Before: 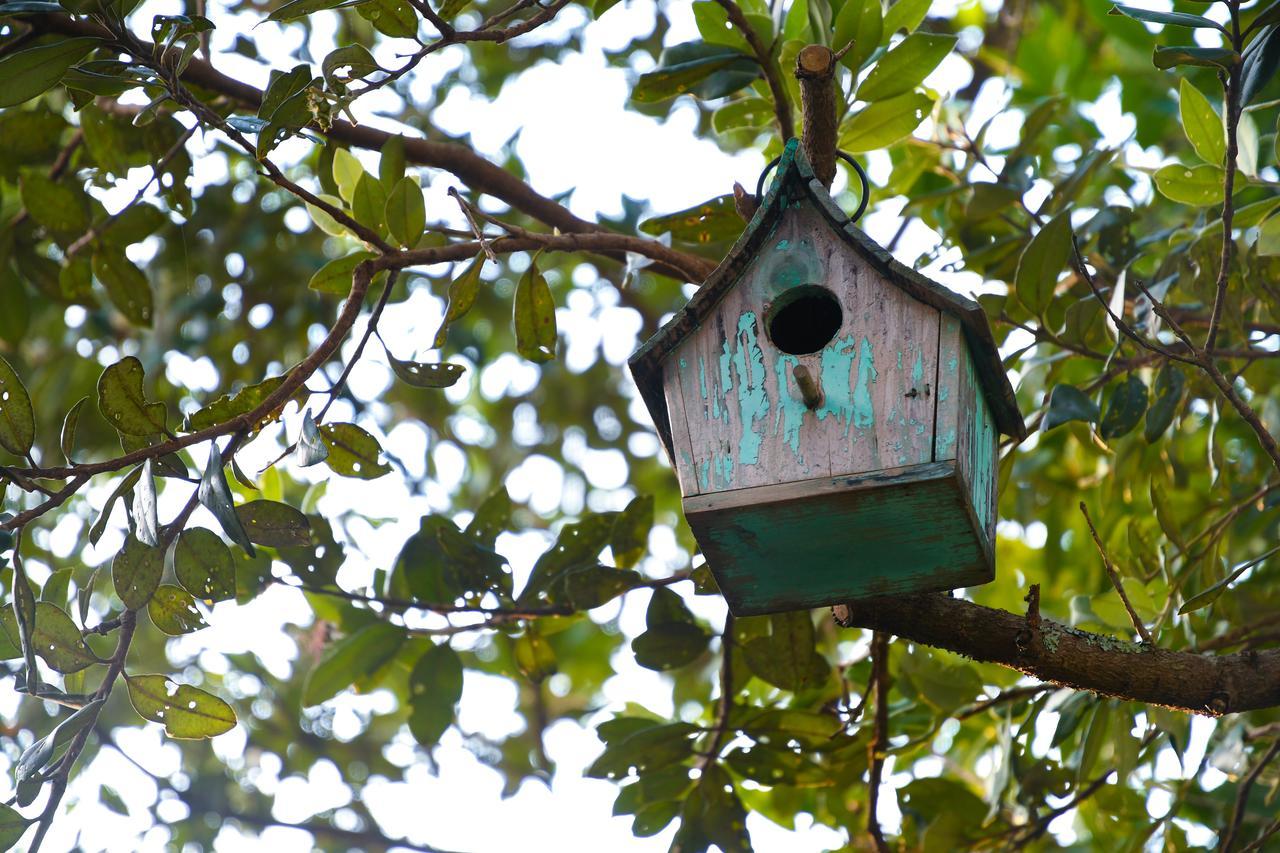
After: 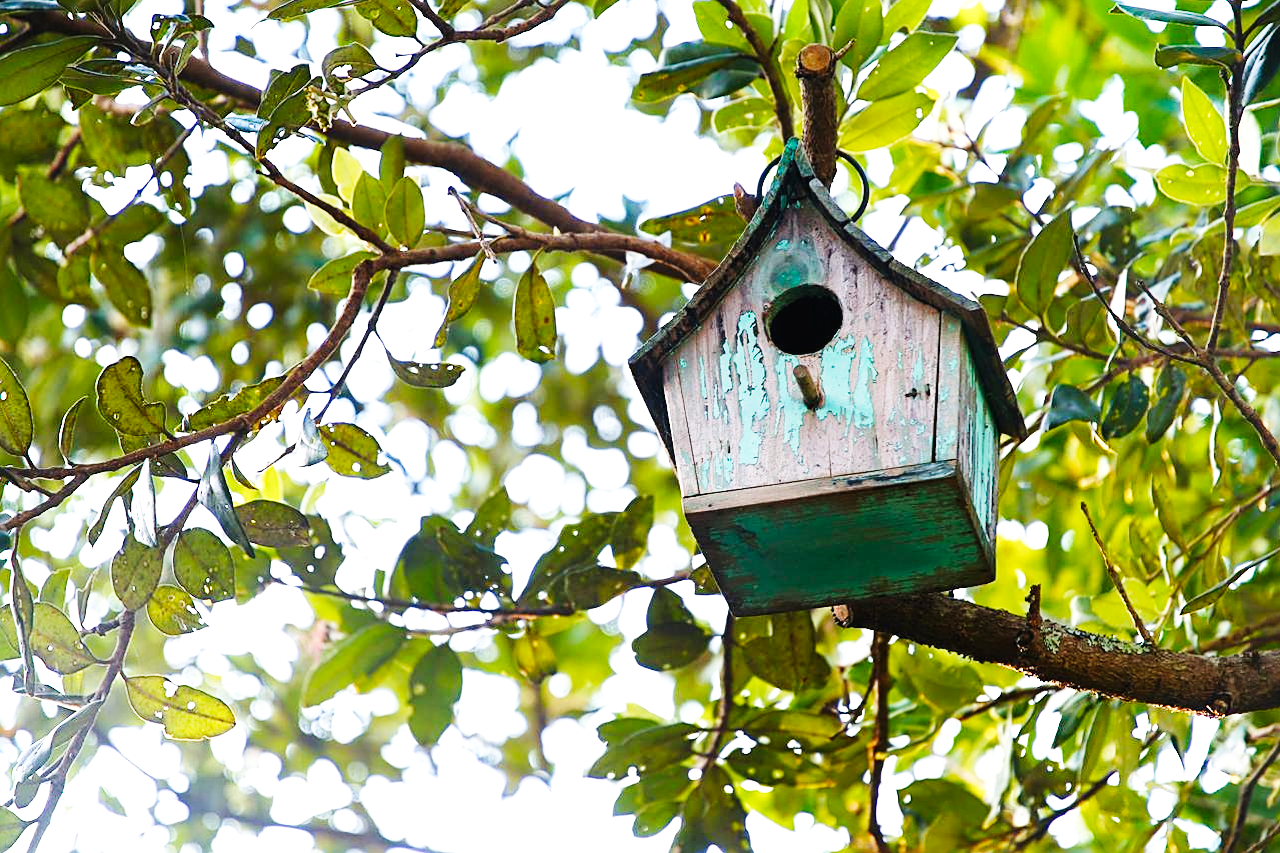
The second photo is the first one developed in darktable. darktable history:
sharpen: on, module defaults
base curve: curves: ch0 [(0, 0.003) (0.001, 0.002) (0.006, 0.004) (0.02, 0.022) (0.048, 0.086) (0.094, 0.234) (0.162, 0.431) (0.258, 0.629) (0.385, 0.8) (0.548, 0.918) (0.751, 0.988) (1, 1)], preserve colors none
lens correction: scale 1, crop 1, focal 35, aperture 7.1, distance 1000, camera "Canon EOS 6D", lens "Sigma 35mm f/1.4 DG HSM"
